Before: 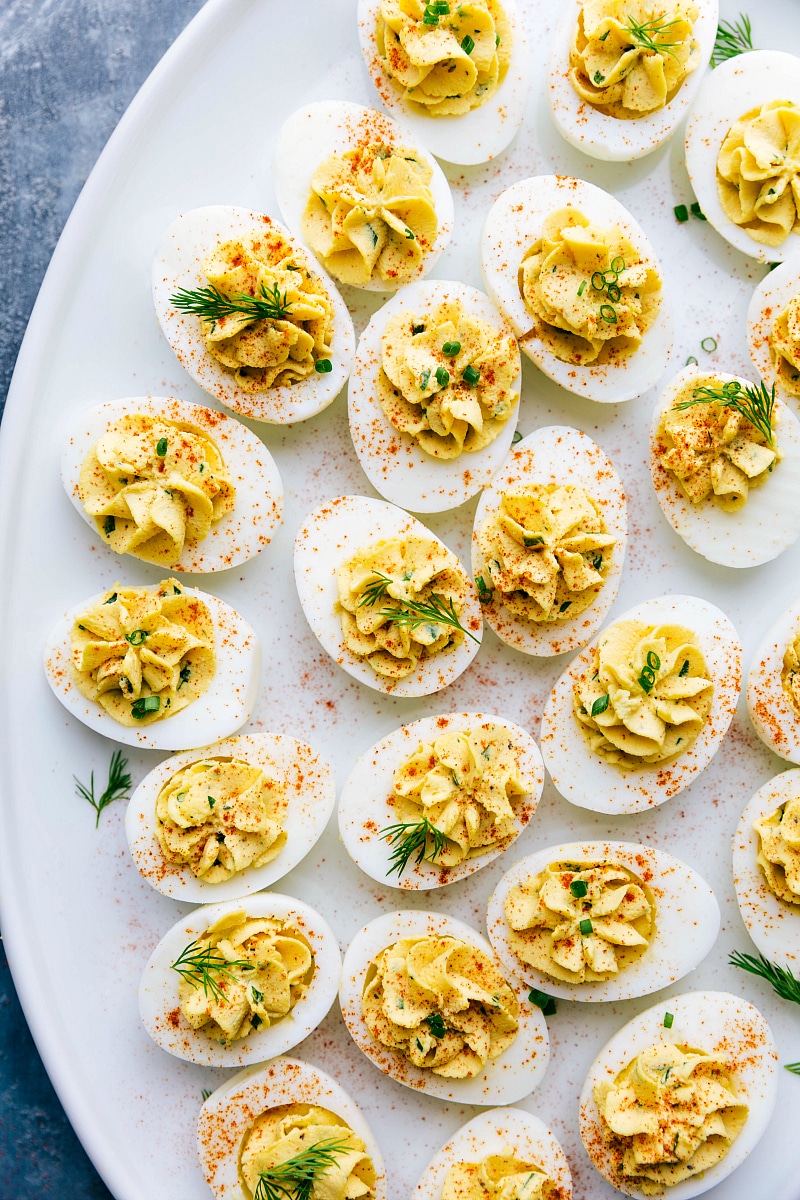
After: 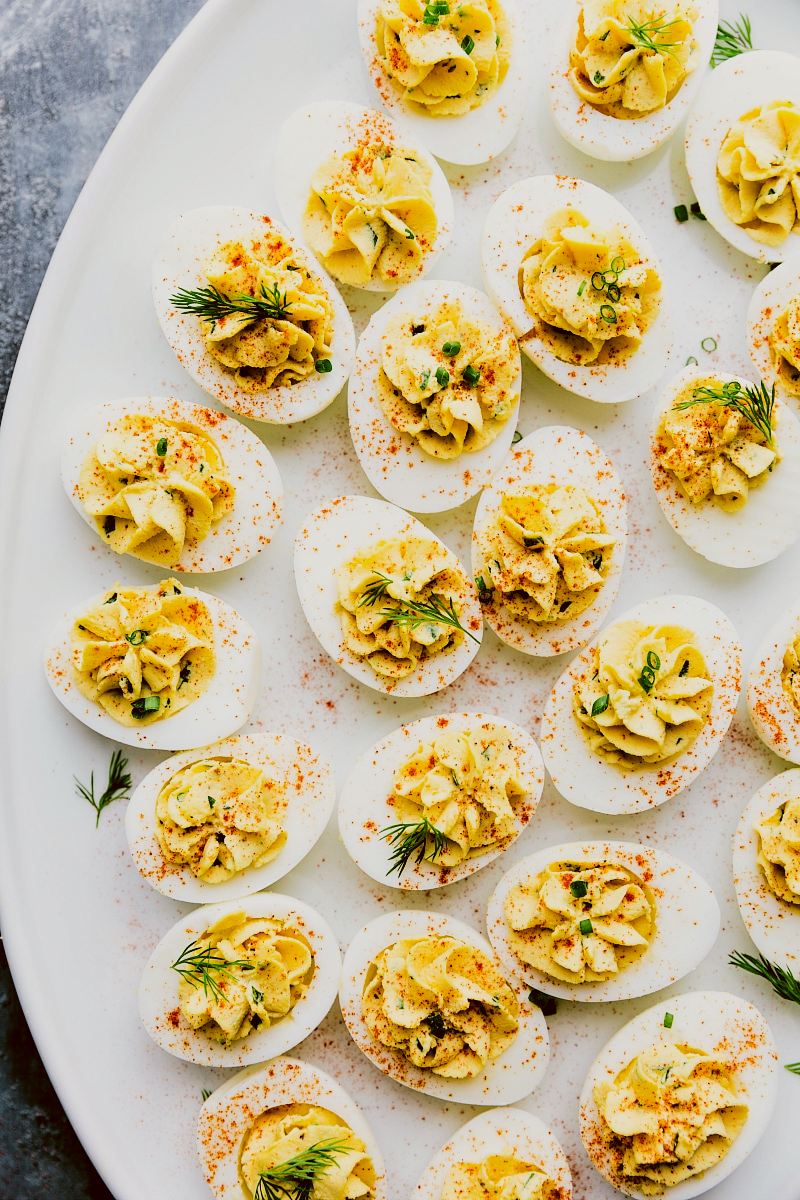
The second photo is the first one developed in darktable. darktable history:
color correction: highlights a* -0.482, highlights b* 0.161, shadows a* 4.66, shadows b* 20.72
tone equalizer: on, module defaults
filmic rgb: black relative exposure -5 EV, hardness 2.88, contrast 1.3, highlights saturation mix -30%
